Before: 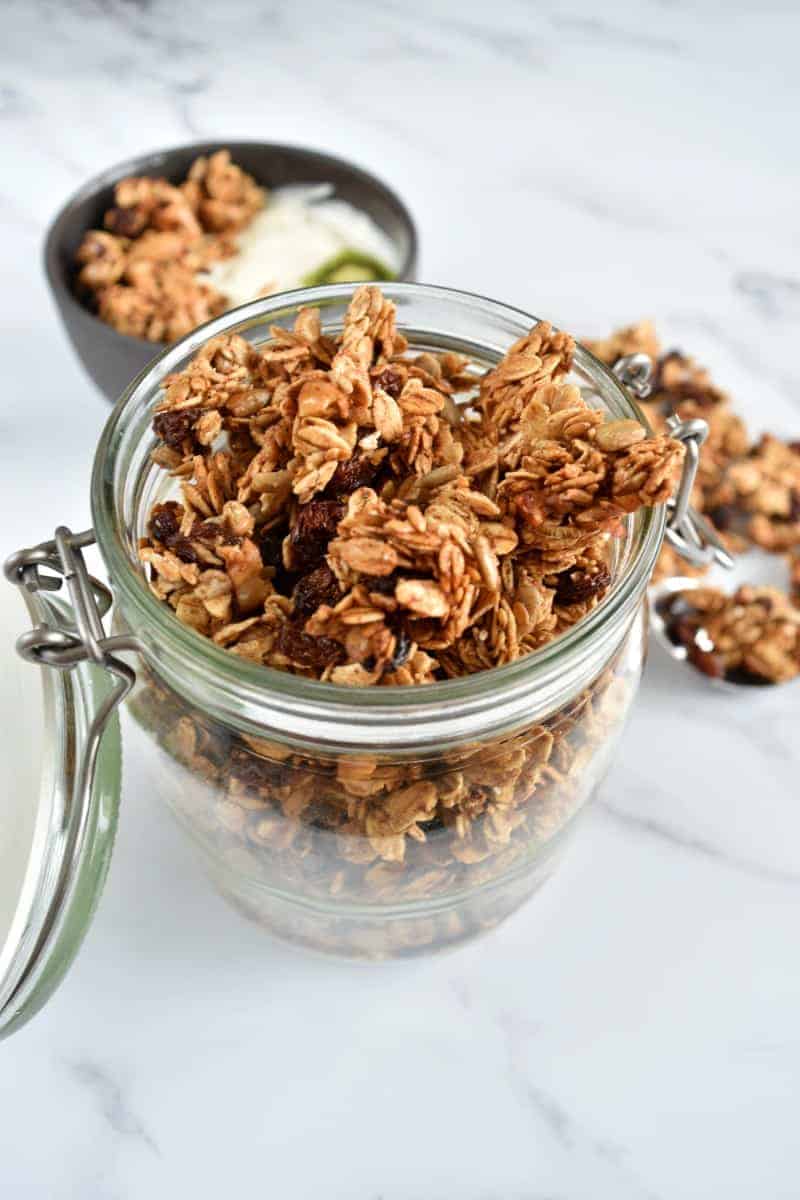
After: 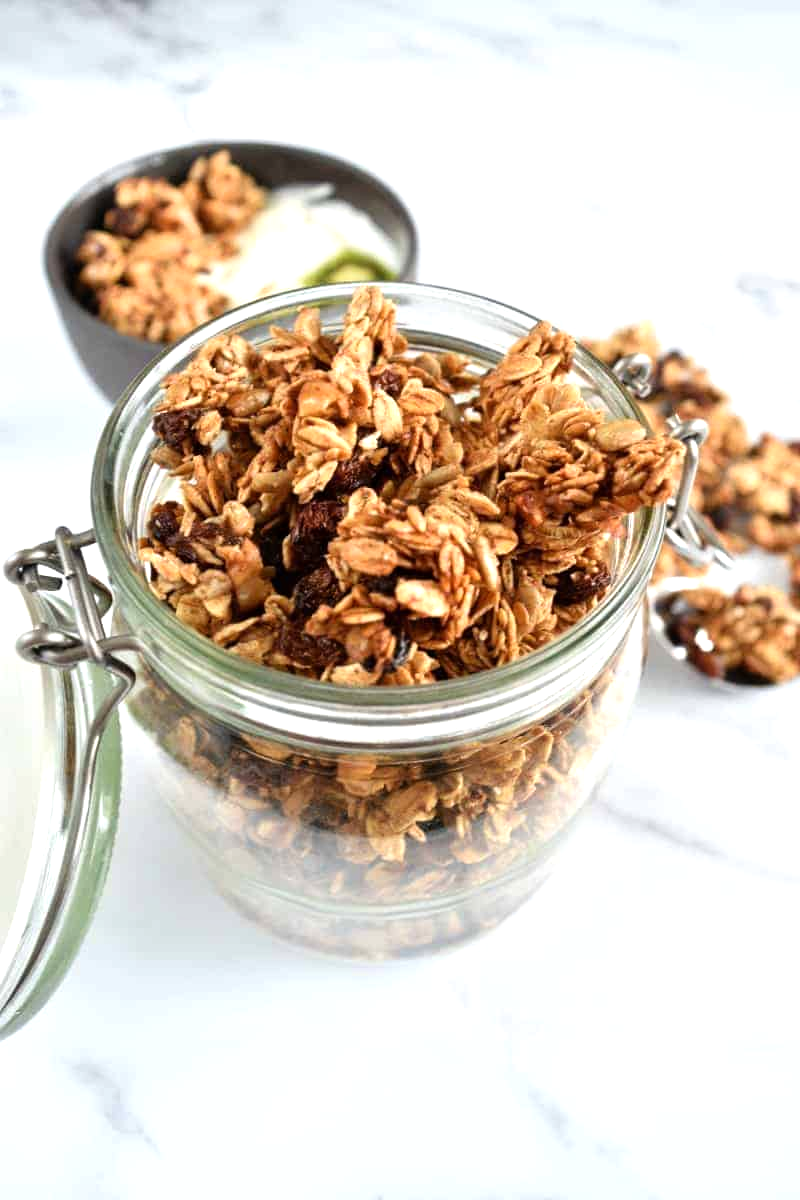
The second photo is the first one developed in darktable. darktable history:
tone equalizer: -8 EV -0.456 EV, -7 EV -0.413 EV, -6 EV -0.339 EV, -5 EV -0.226 EV, -3 EV 0.225 EV, -2 EV 0.325 EV, -1 EV 0.397 EV, +0 EV 0.444 EV
